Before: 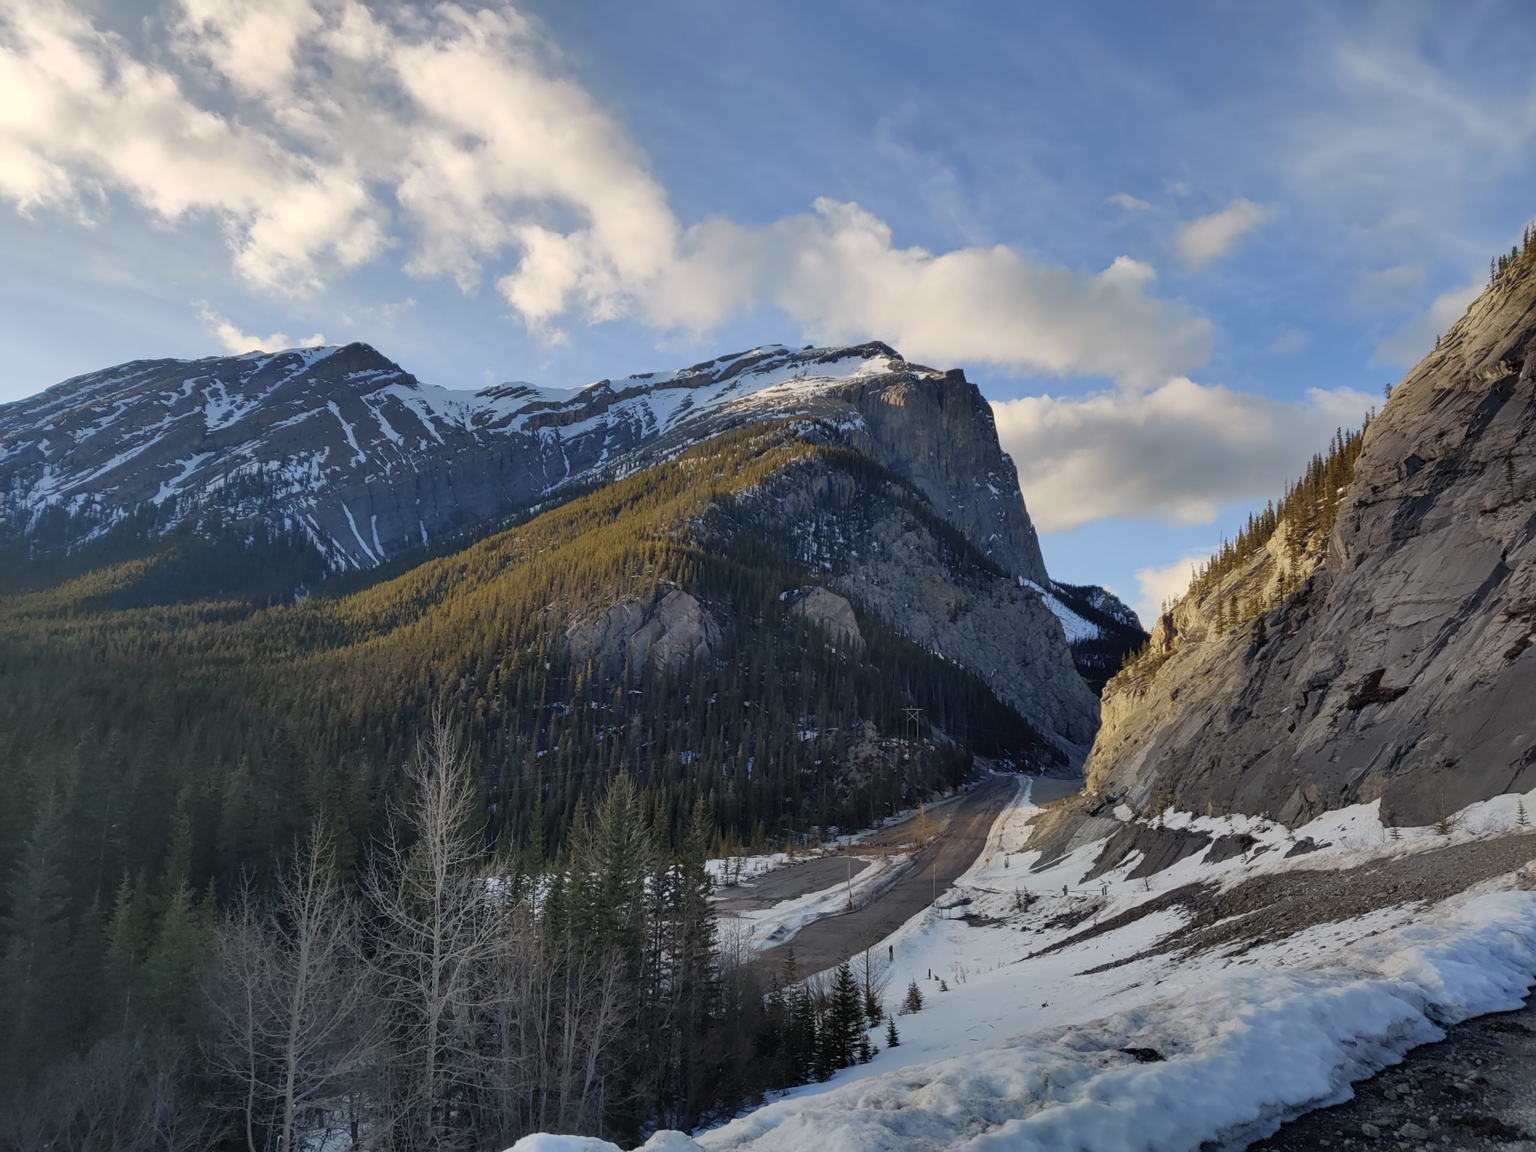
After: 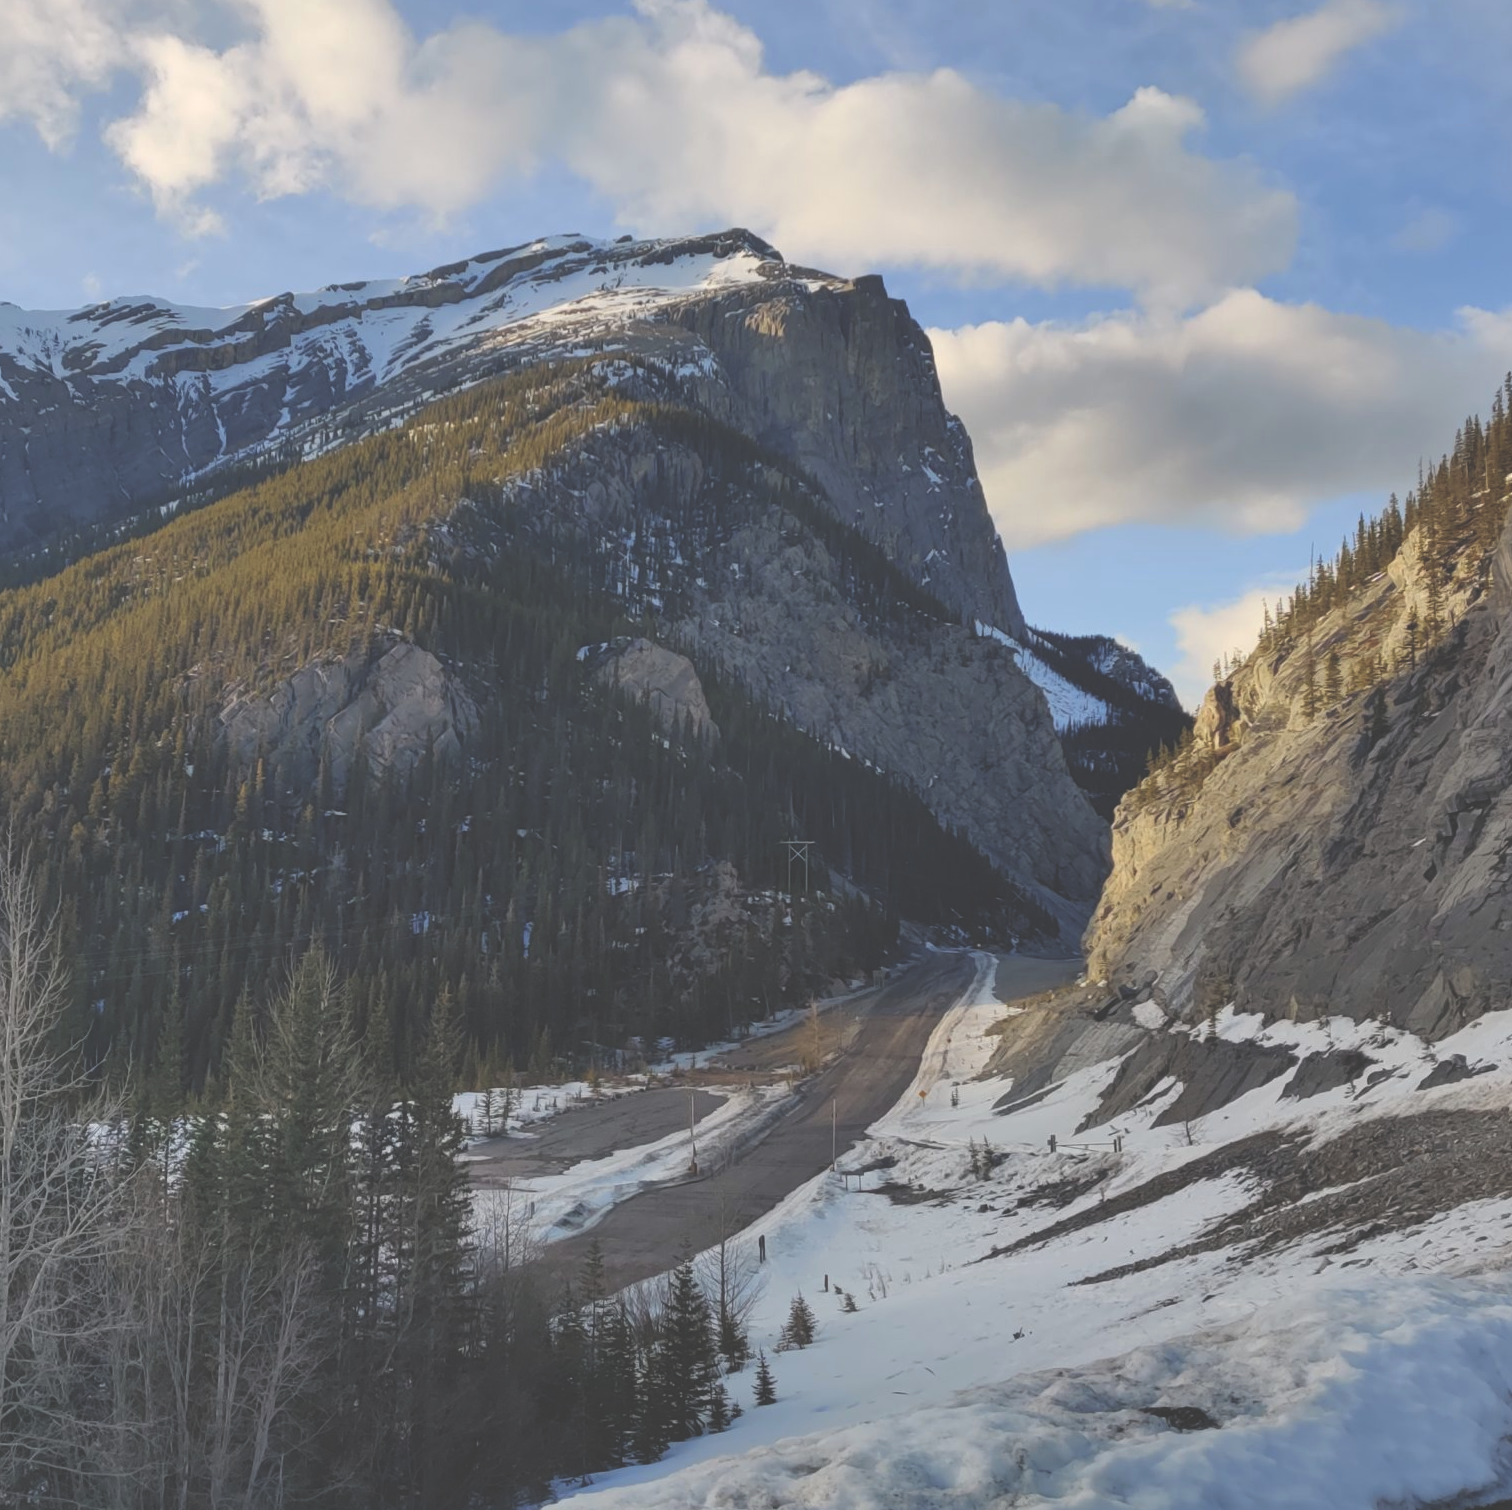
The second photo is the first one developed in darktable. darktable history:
crop and rotate: left 28.256%, top 17.734%, right 12.656%, bottom 3.573%
exposure: black level correction -0.041, exposure 0.064 EV, compensate highlight preservation false
